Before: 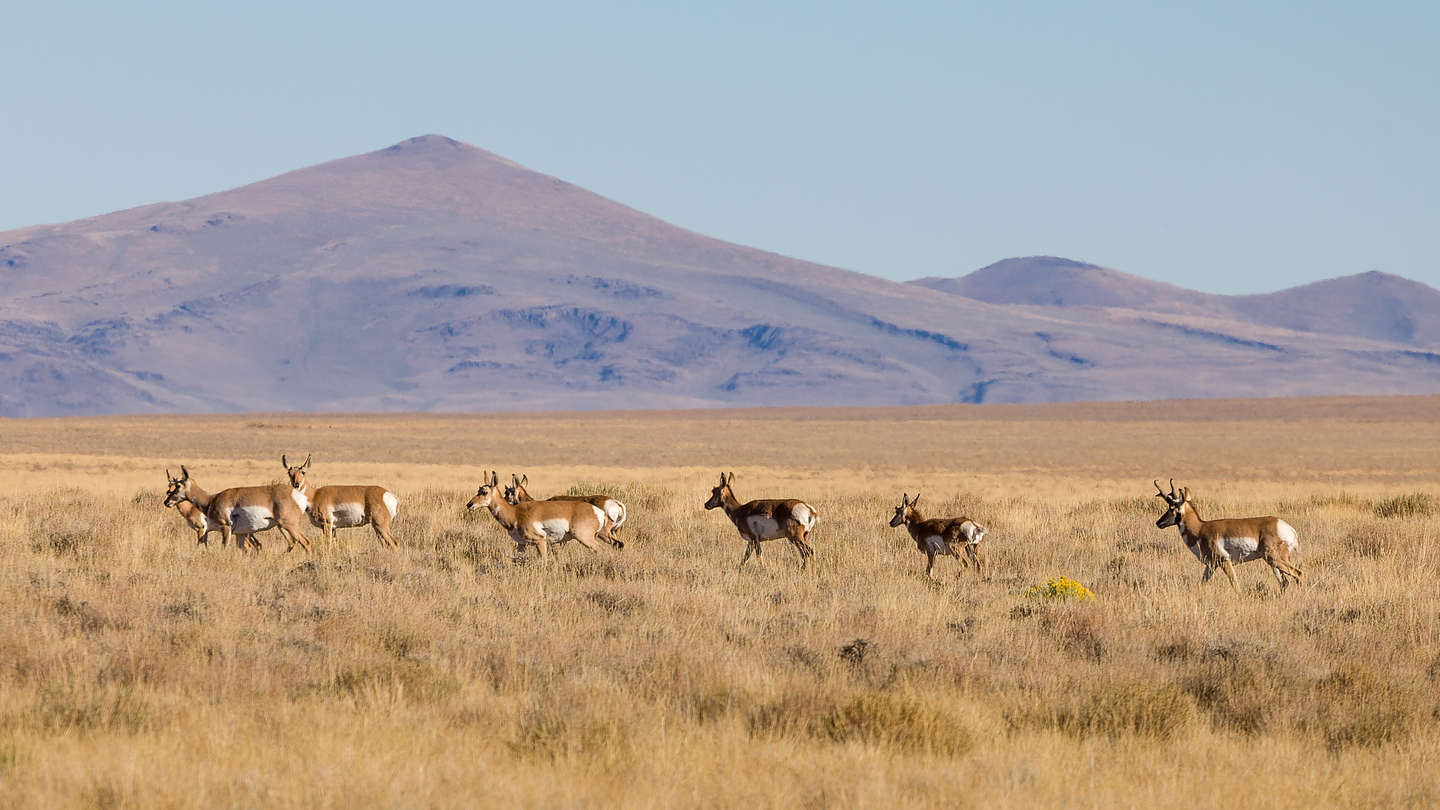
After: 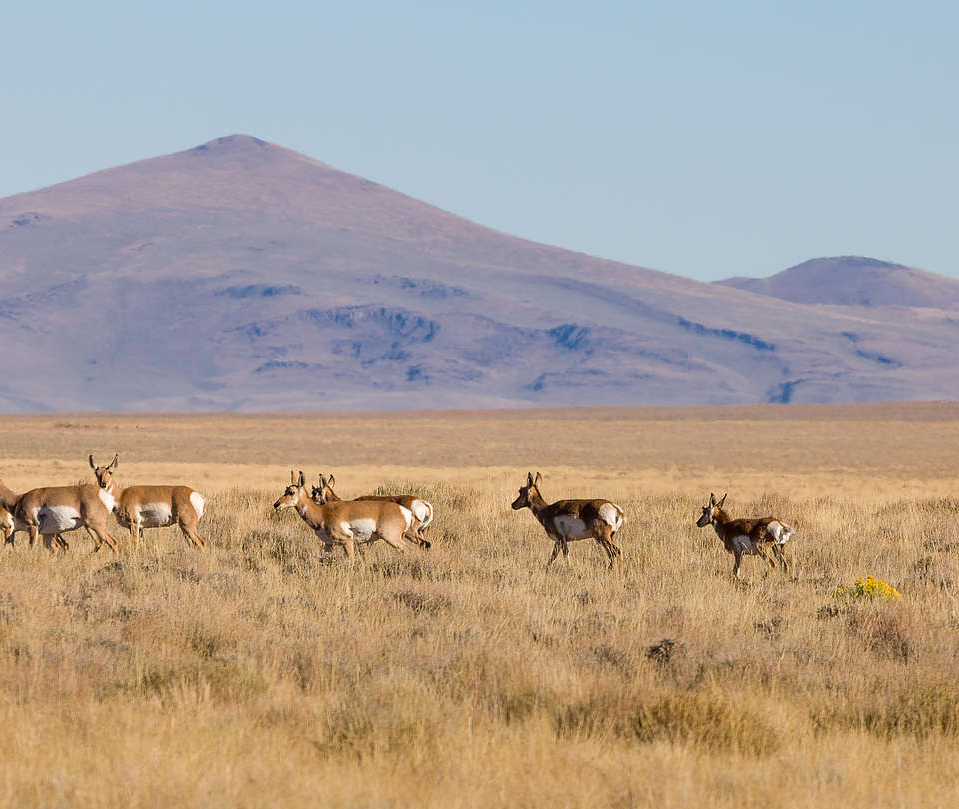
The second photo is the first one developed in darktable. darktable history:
crop and rotate: left 13.453%, right 19.9%
tone equalizer: luminance estimator HSV value / RGB max
